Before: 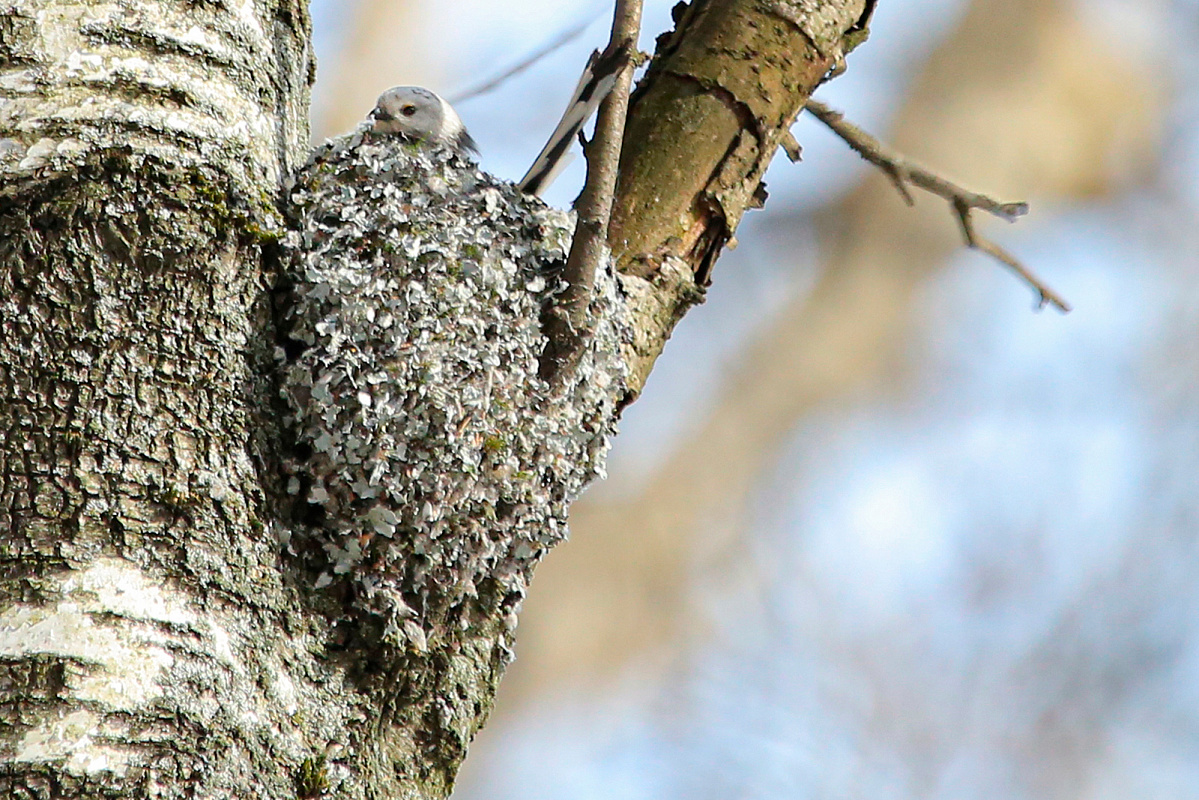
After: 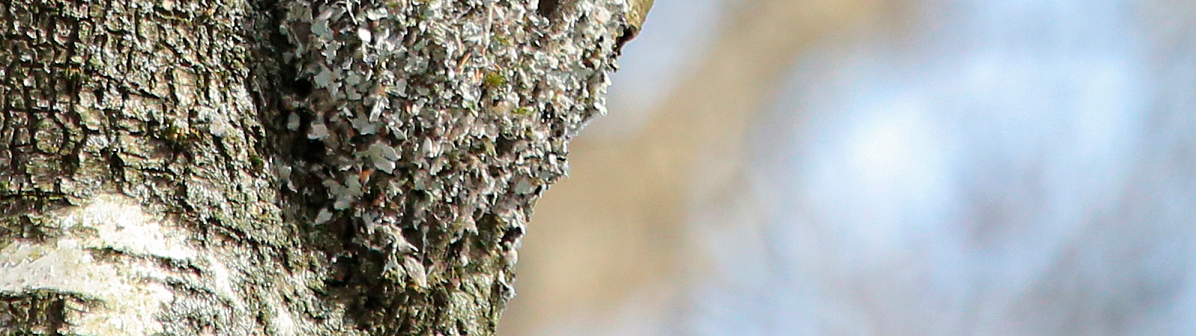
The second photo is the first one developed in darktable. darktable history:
crop: top 45.551%, bottom 12.262%
shadows and highlights: shadows 20.55, highlights -20.99, soften with gaussian
